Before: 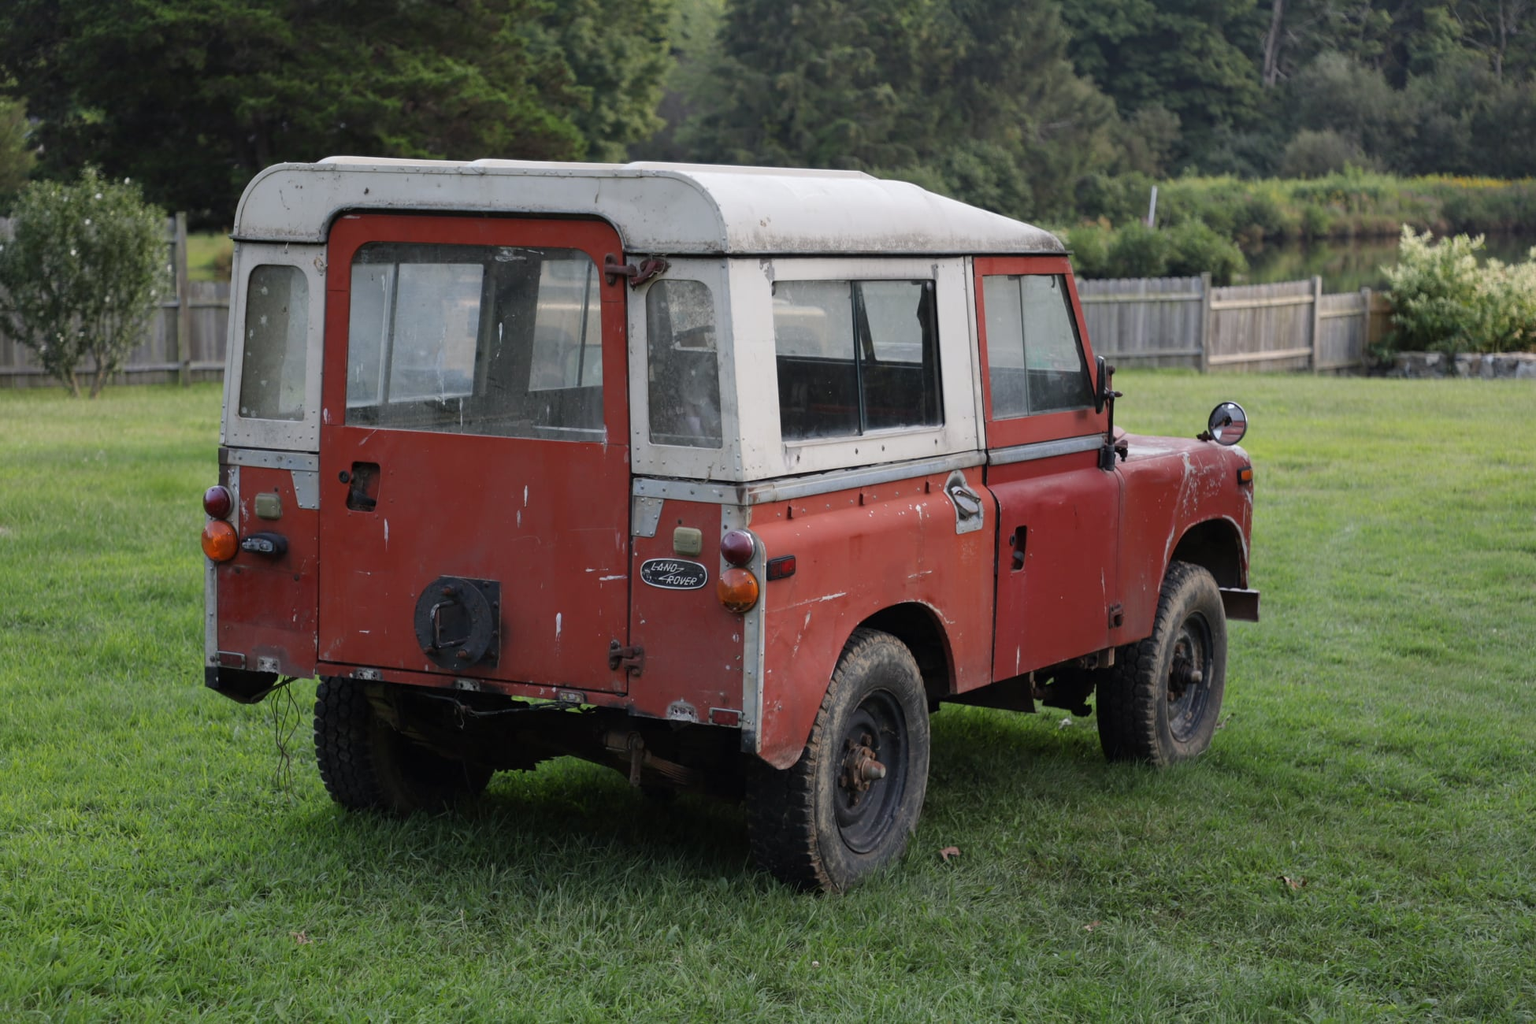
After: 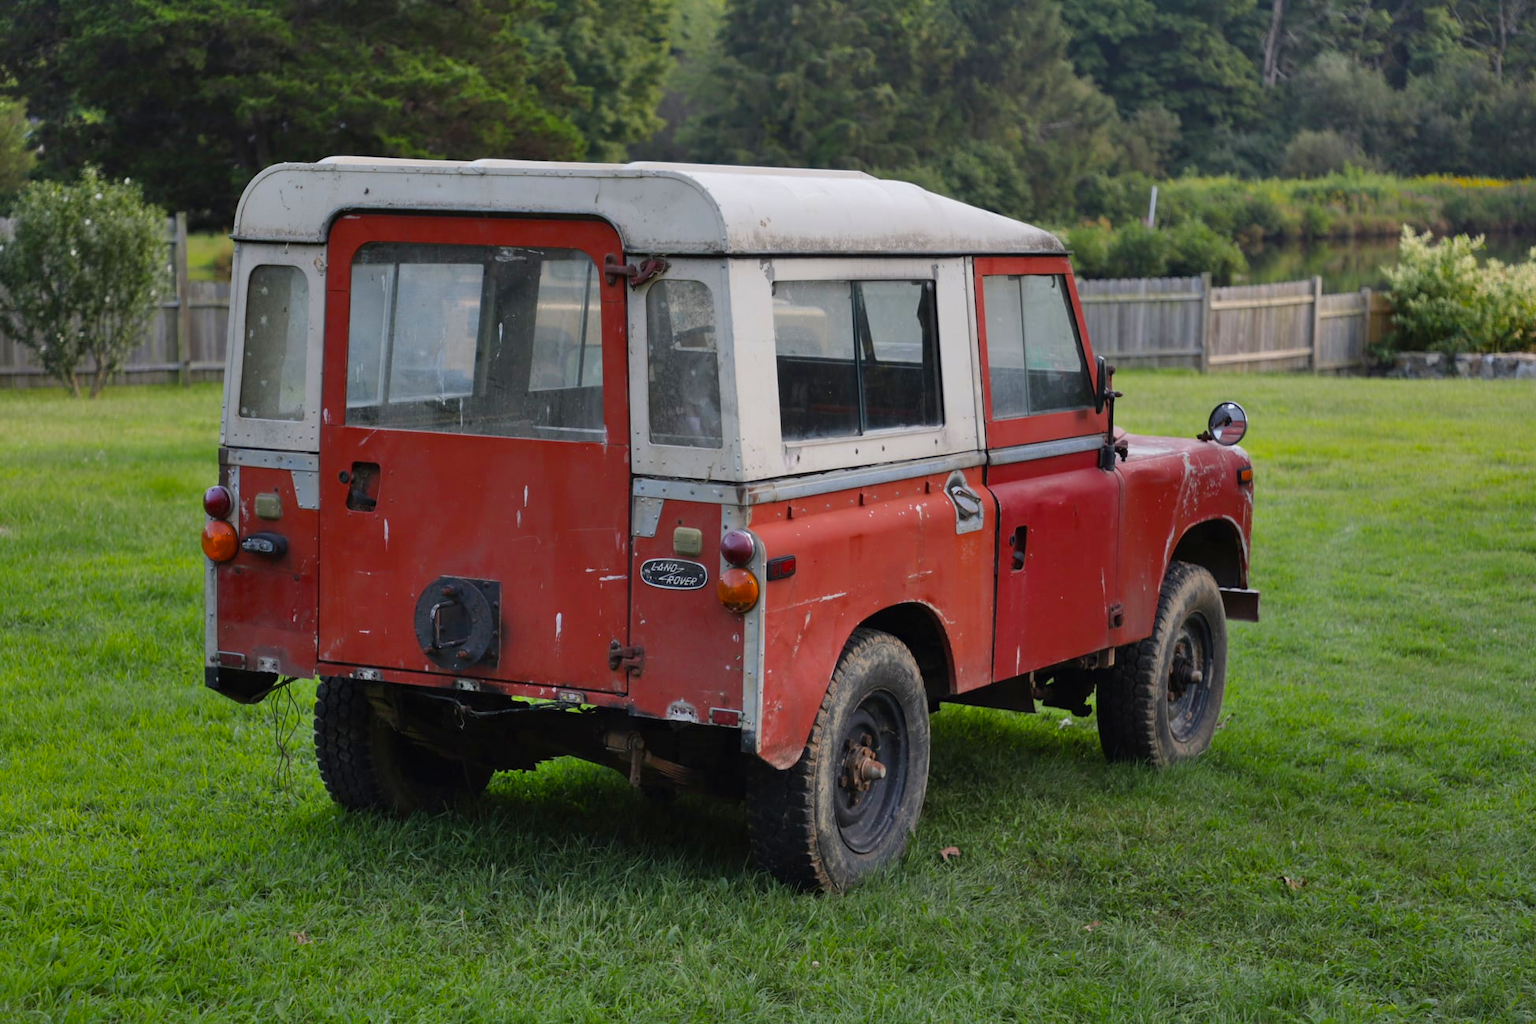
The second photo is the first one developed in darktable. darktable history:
color balance rgb: perceptual saturation grading › global saturation 25%, global vibrance 20%
shadows and highlights: white point adjustment -3.64, highlights -63.34, highlights color adjustment 42%, soften with gaussian
